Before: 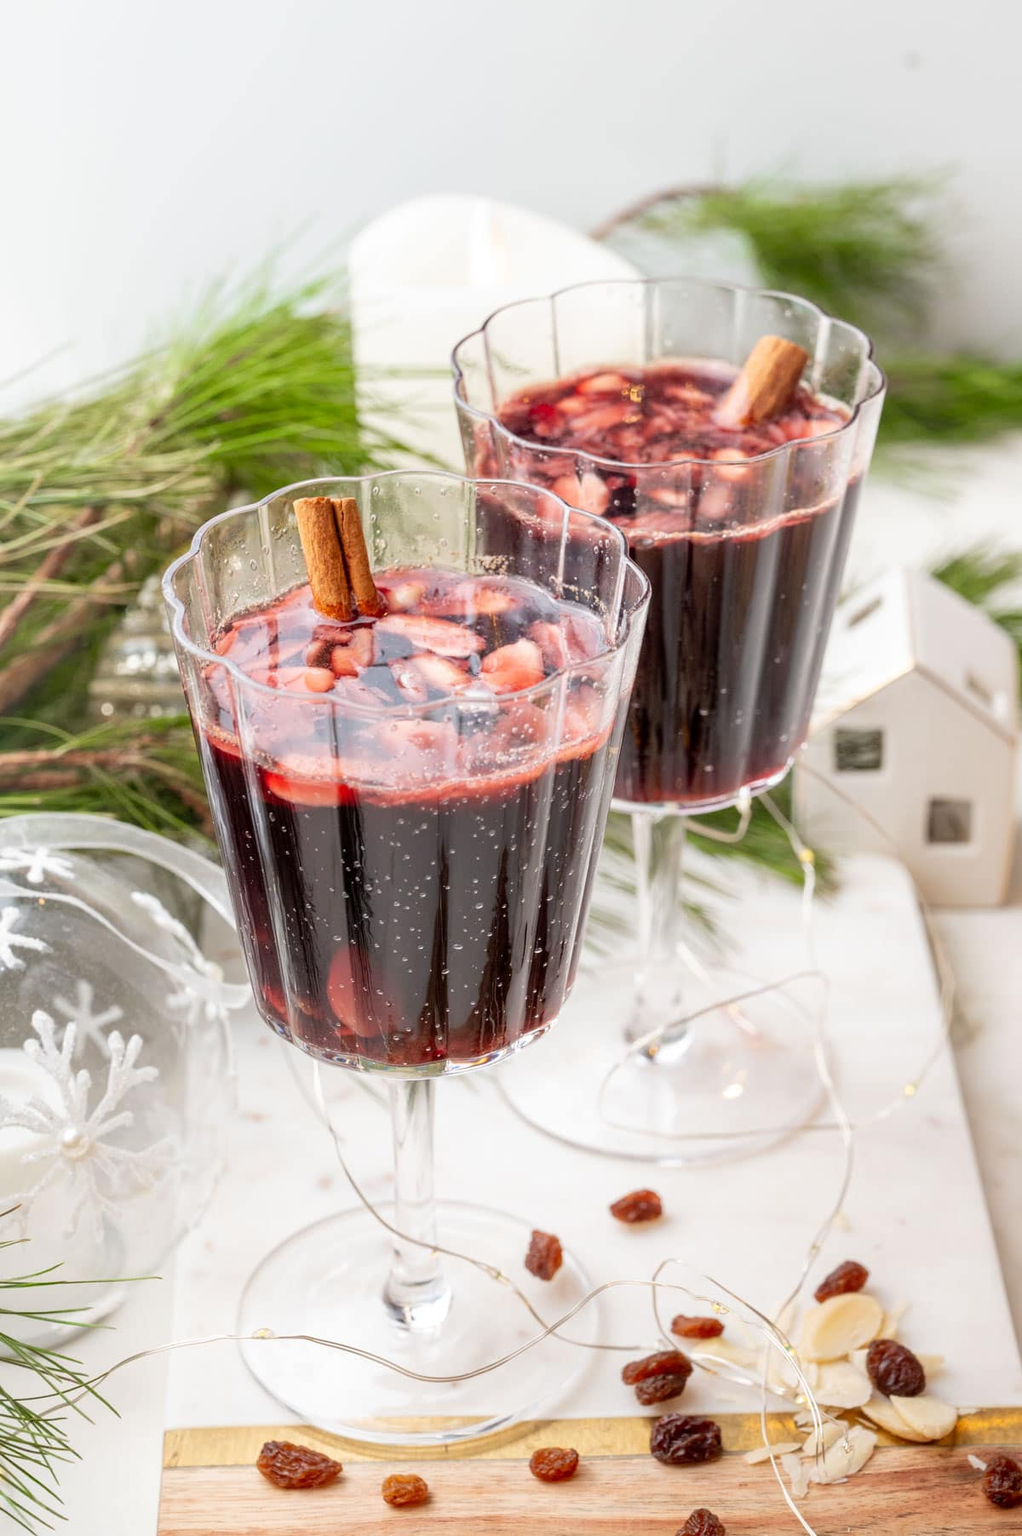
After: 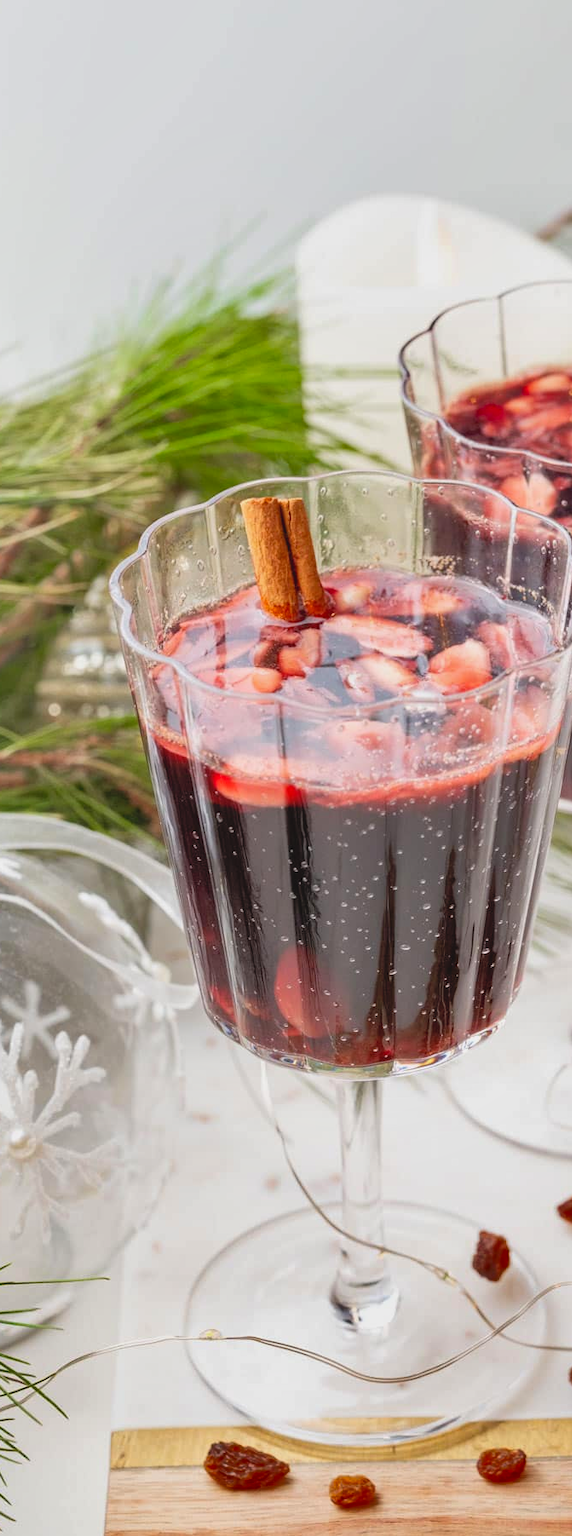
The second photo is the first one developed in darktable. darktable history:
crop: left 5.195%, right 38.739%
shadows and highlights: low approximation 0.01, soften with gaussian
contrast brightness saturation: contrast -0.098, brightness 0.052, saturation 0.077
